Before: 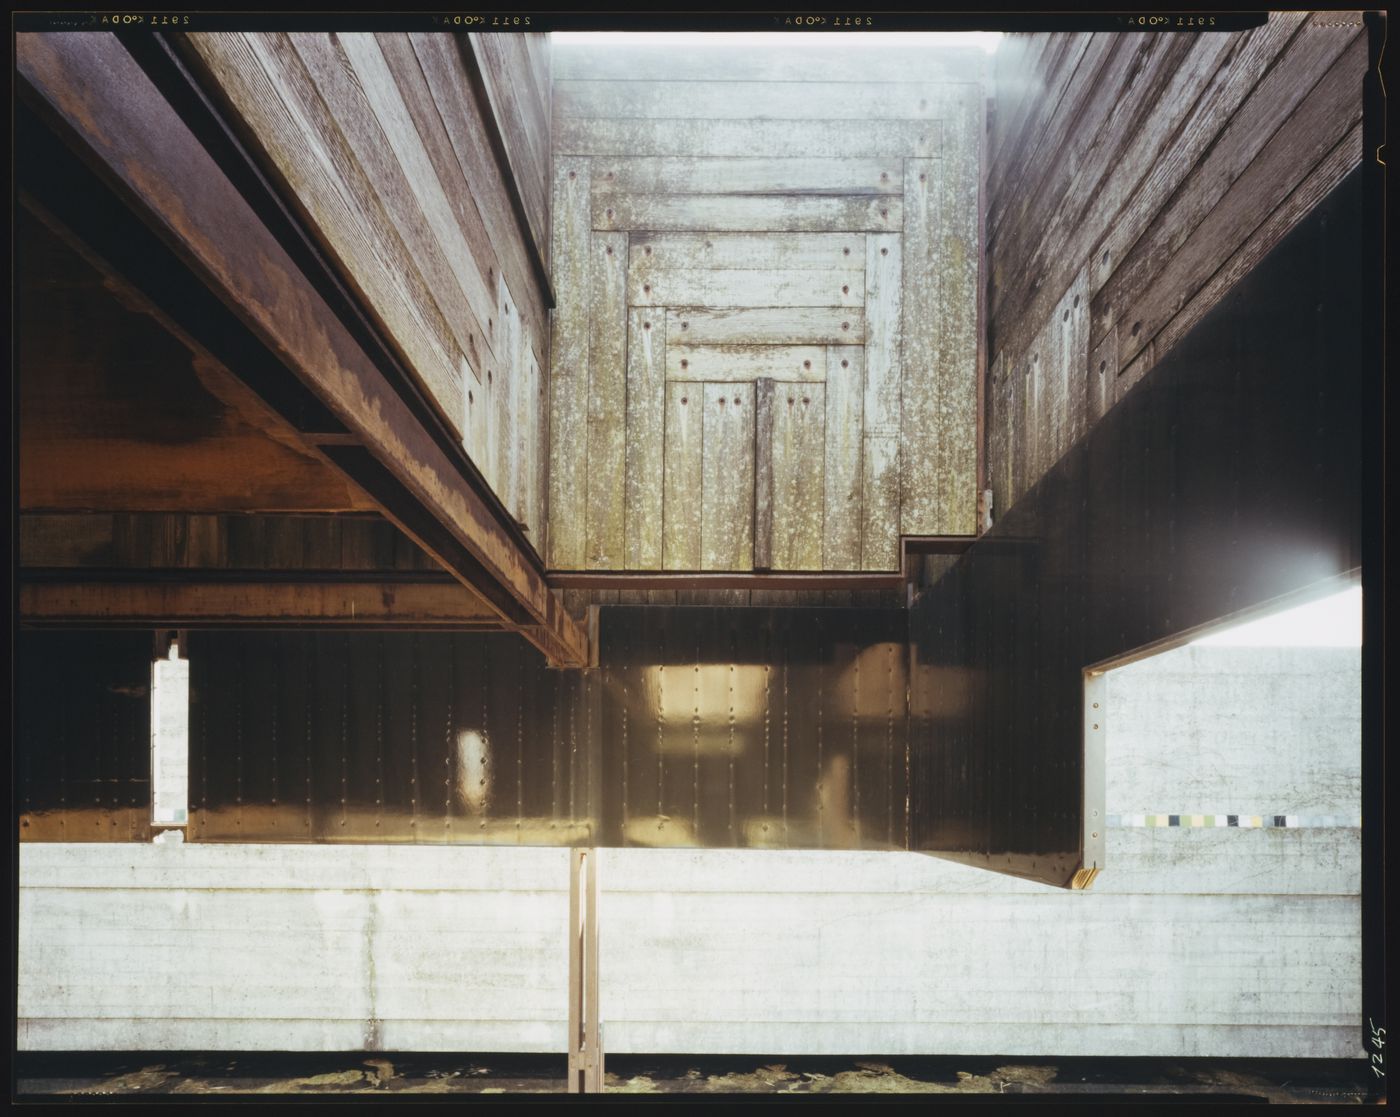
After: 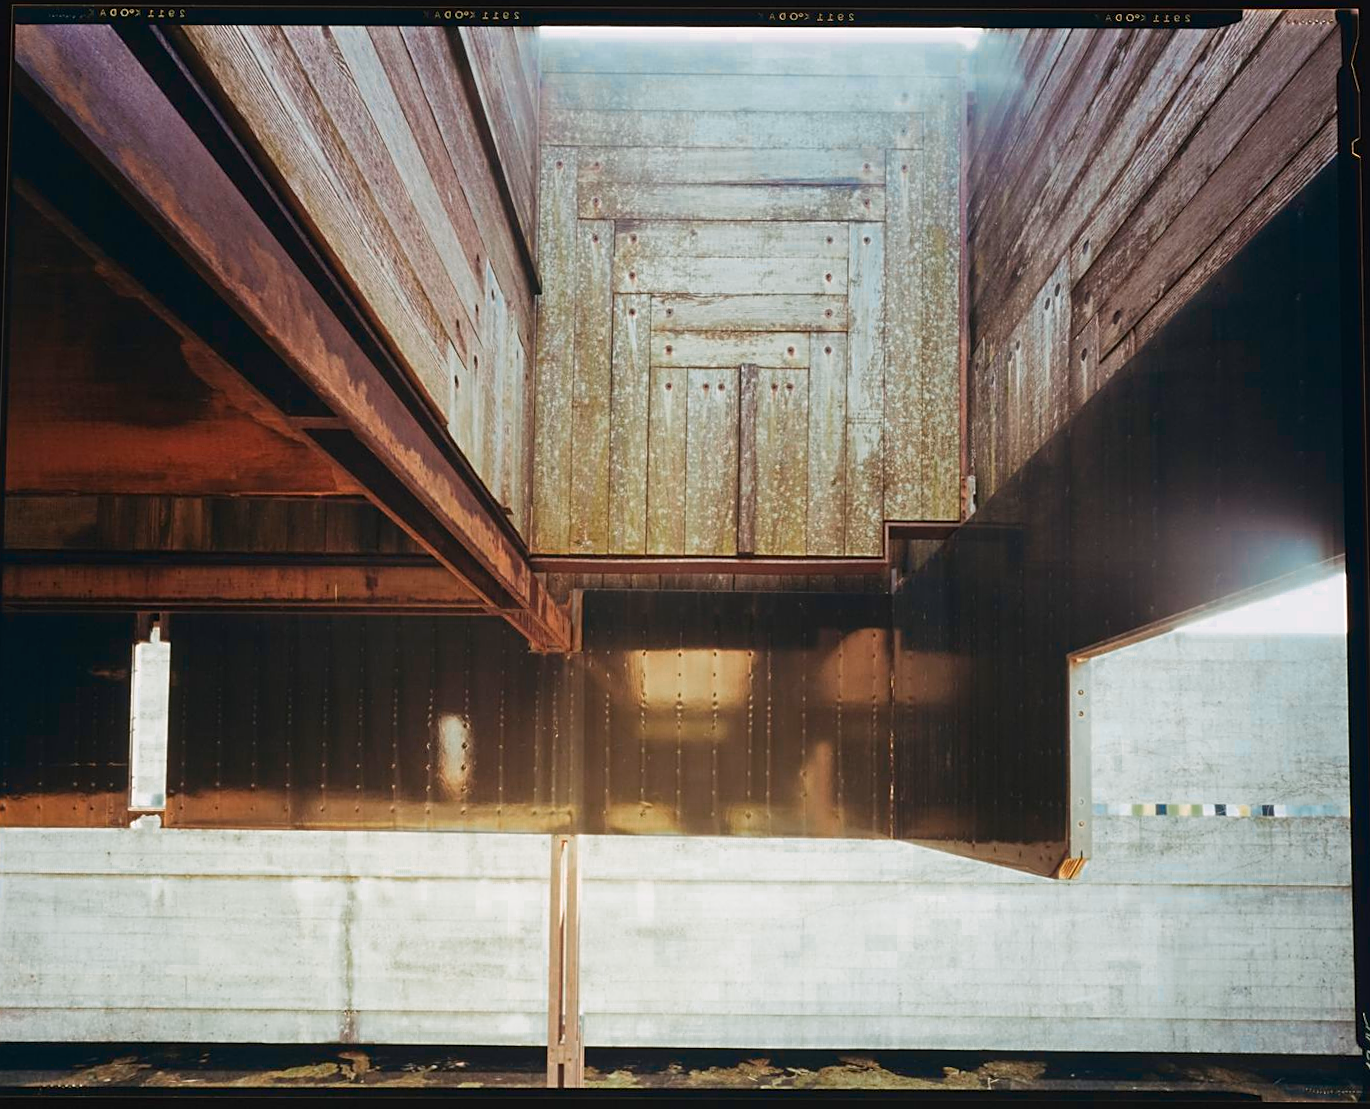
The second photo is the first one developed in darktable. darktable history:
color zones: curves: ch0 [(0, 0.553) (0.123, 0.58) (0.23, 0.419) (0.468, 0.155) (0.605, 0.132) (0.723, 0.063) (0.833, 0.172) (0.921, 0.468)]; ch1 [(0.025, 0.645) (0.229, 0.584) (0.326, 0.551) (0.537, 0.446) (0.599, 0.911) (0.708, 1) (0.805, 0.944)]; ch2 [(0.086, 0.468) (0.254, 0.464) (0.638, 0.564) (0.702, 0.592) (0.768, 0.564)]
rotate and perspective: rotation 0.226°, lens shift (vertical) -0.042, crop left 0.023, crop right 0.982, crop top 0.006, crop bottom 0.994
sharpen: on, module defaults
